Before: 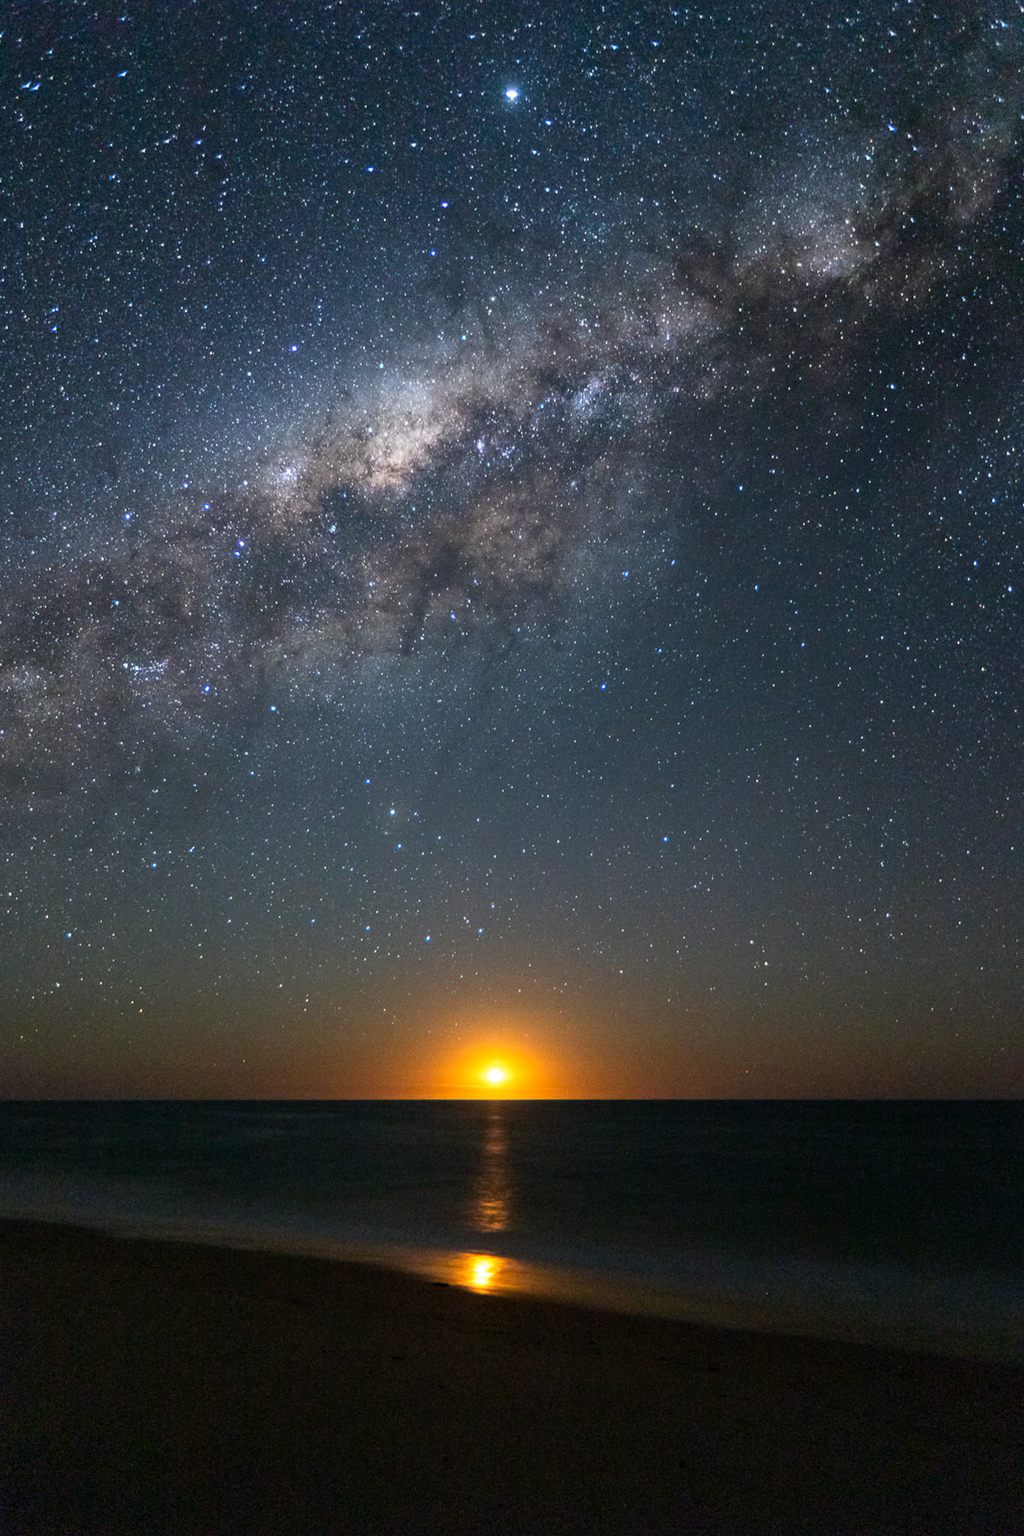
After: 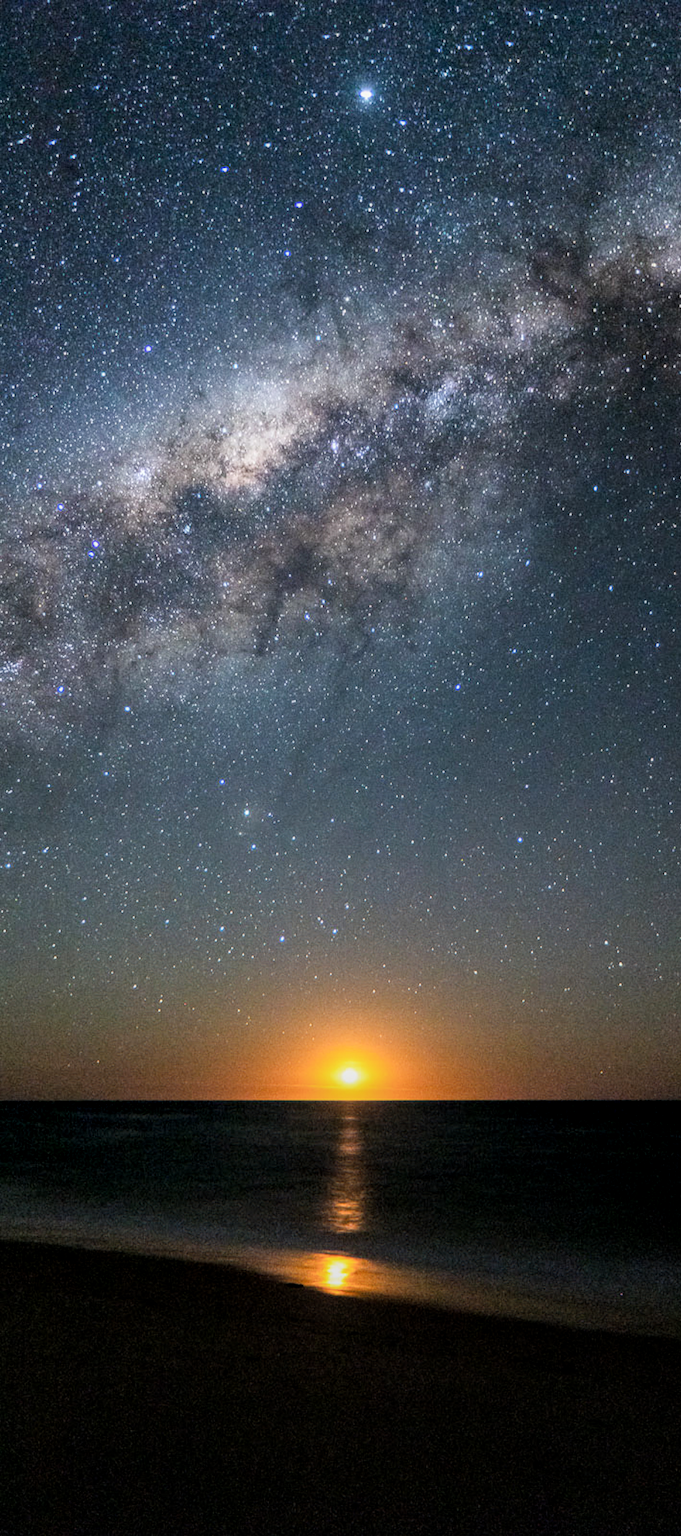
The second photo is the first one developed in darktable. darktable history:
filmic rgb: black relative exposure -7.65 EV, white relative exposure 4.56 EV, hardness 3.61, iterations of high-quality reconstruction 10
exposure: black level correction 0, exposure 0.498 EV, compensate highlight preservation false
crop and rotate: left 14.337%, right 19.155%
local contrast: detail 130%
